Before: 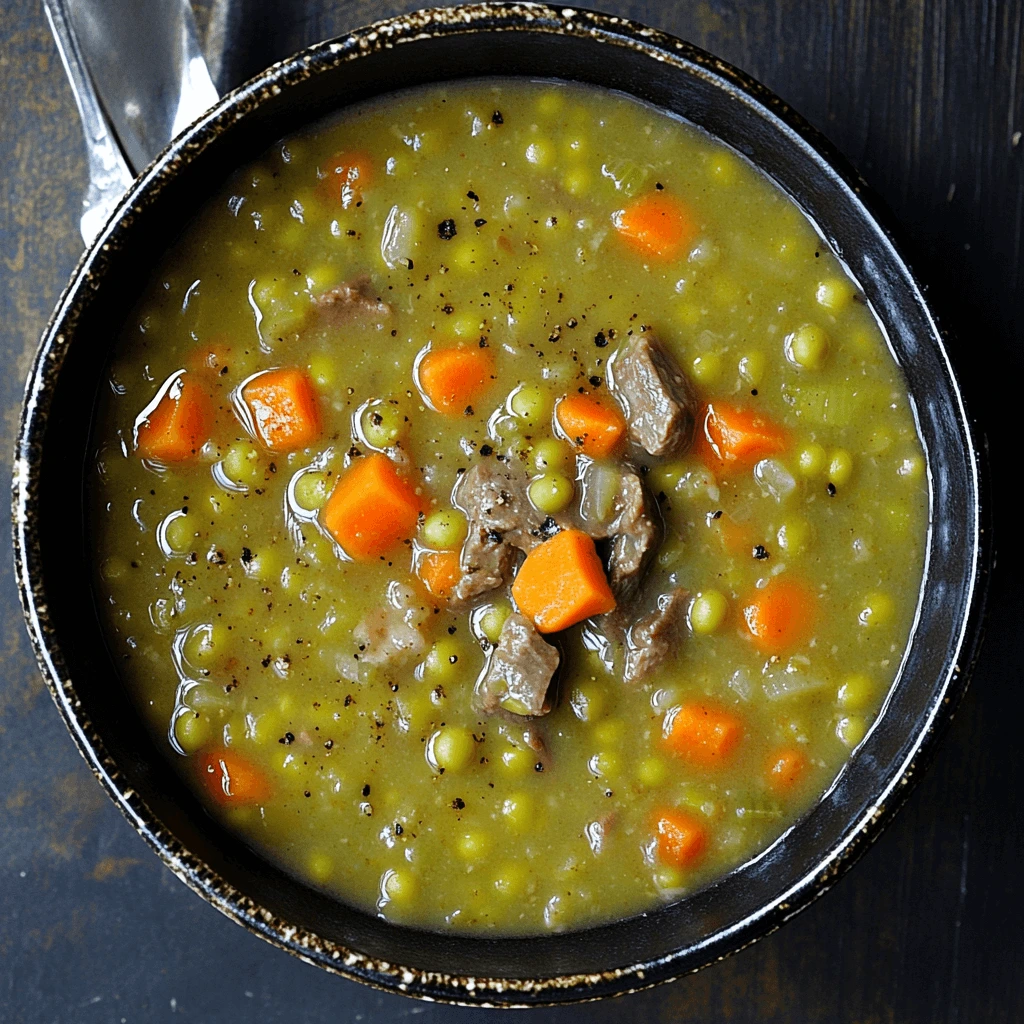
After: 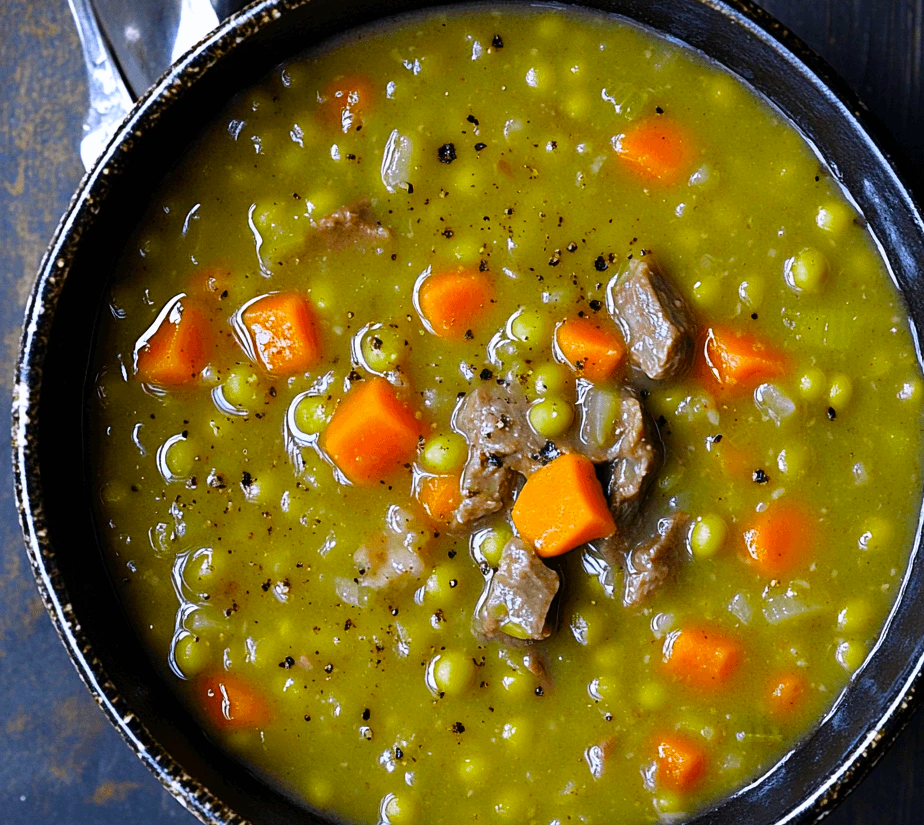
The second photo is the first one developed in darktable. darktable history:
crop: top 7.49%, right 9.717%, bottom 11.943%
white balance: red 1.004, blue 1.096
color balance rgb: perceptual saturation grading › global saturation 30%, global vibrance 20%
